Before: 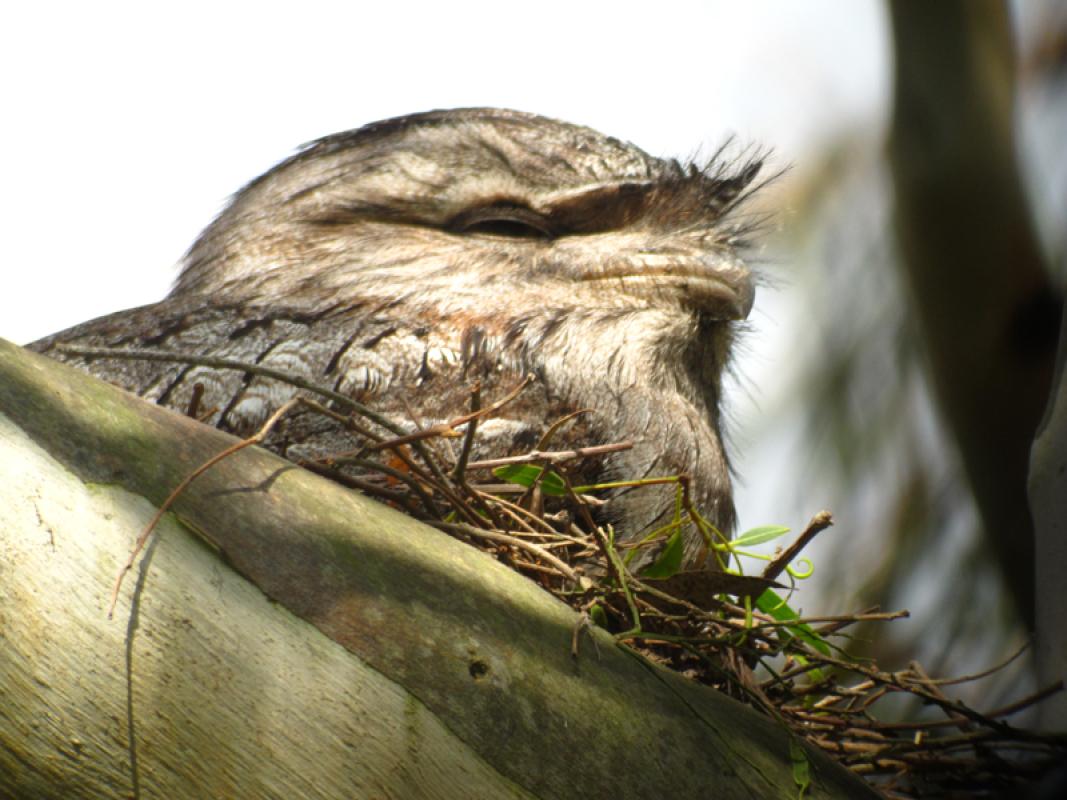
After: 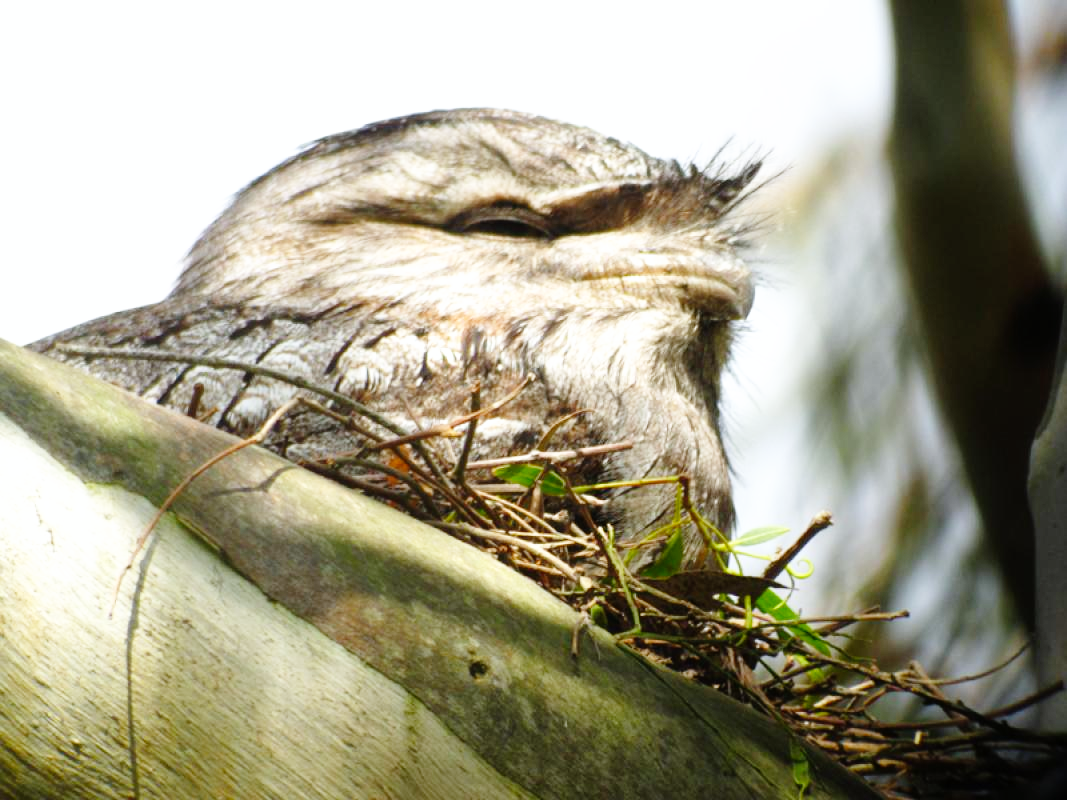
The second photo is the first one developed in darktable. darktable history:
base curve: curves: ch0 [(0, 0) (0.008, 0.007) (0.022, 0.029) (0.048, 0.089) (0.092, 0.197) (0.191, 0.399) (0.275, 0.534) (0.357, 0.65) (0.477, 0.78) (0.542, 0.833) (0.799, 0.973) (1, 1)], preserve colors none
white balance: red 0.967, blue 1.049
